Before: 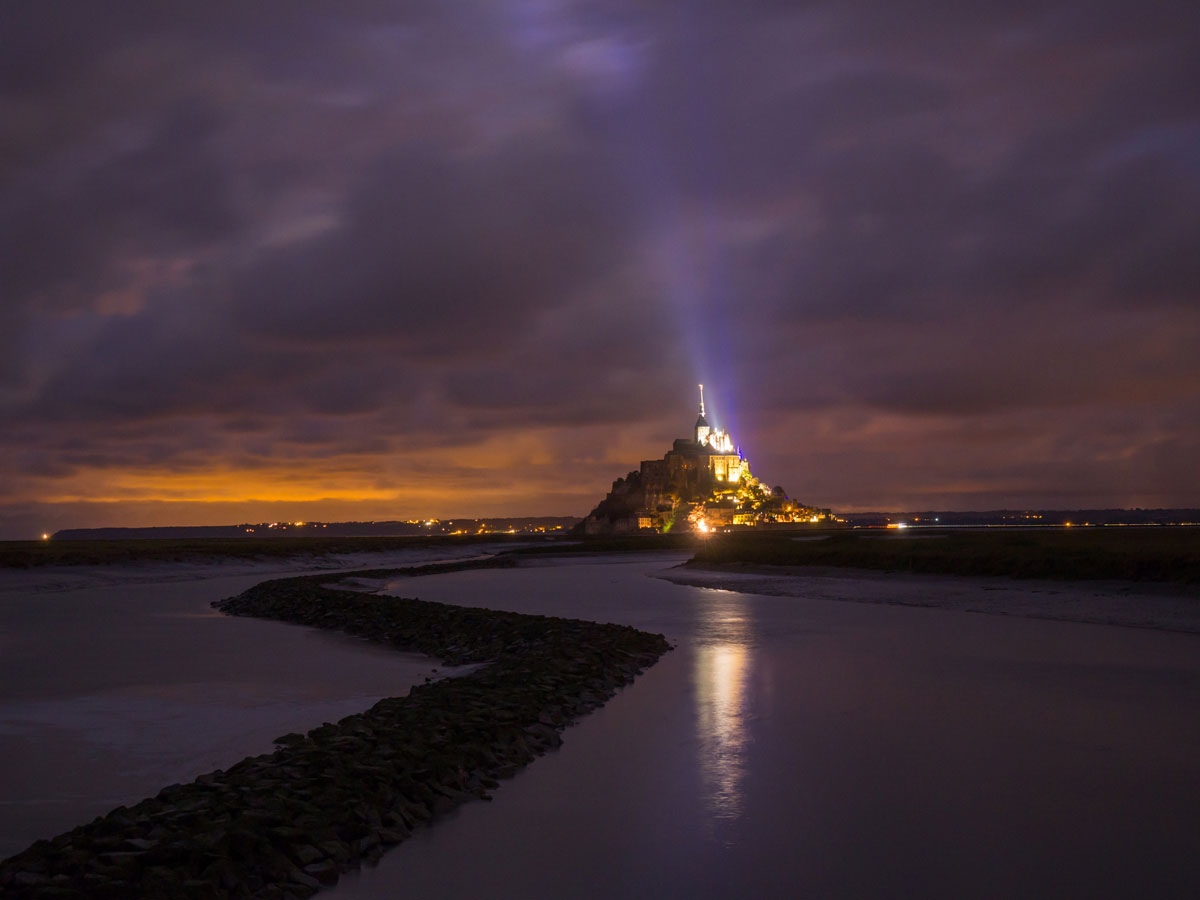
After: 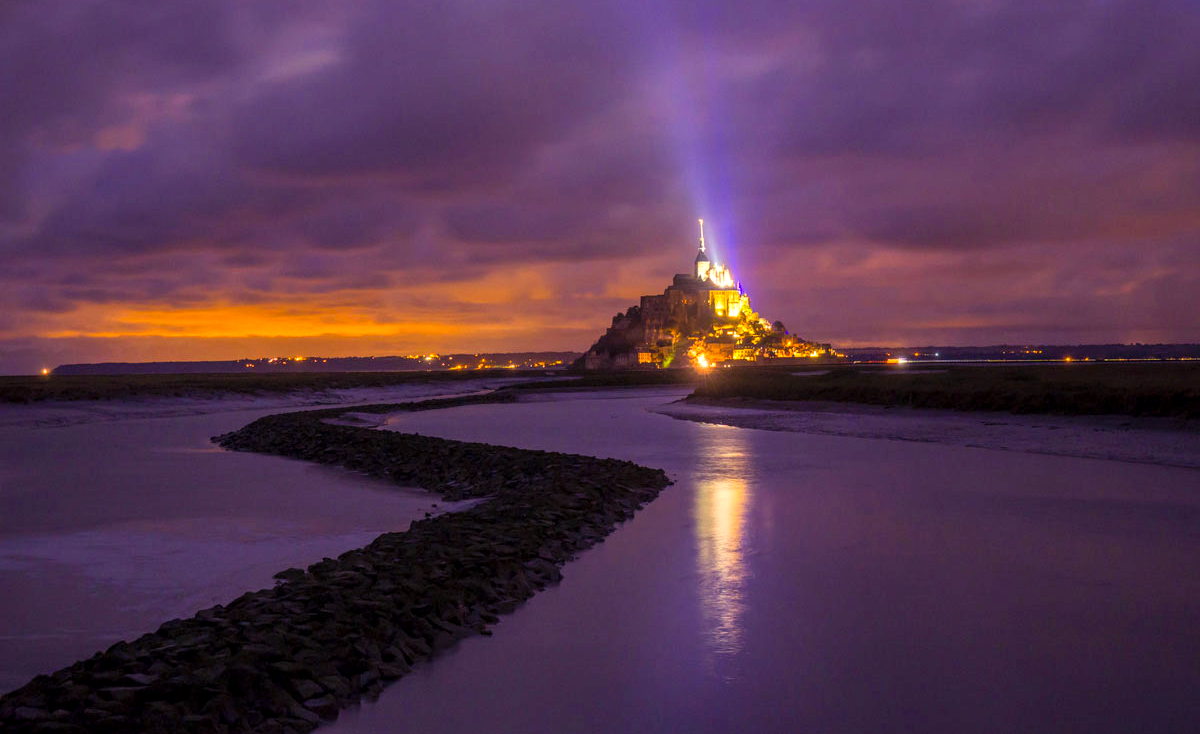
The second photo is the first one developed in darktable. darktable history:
crop and rotate: top 18.381%
contrast brightness saturation: contrast 0.068, brightness 0.171, saturation 0.402
color balance rgb: shadows lift › luminance -21.668%, shadows lift › chroma 9.121%, shadows lift › hue 286.13°, highlights gain › luminance 5.567%, highlights gain › chroma 2.544%, highlights gain › hue 91°, perceptual saturation grading › global saturation 0.079%, global vibrance 20%
local contrast: on, module defaults
